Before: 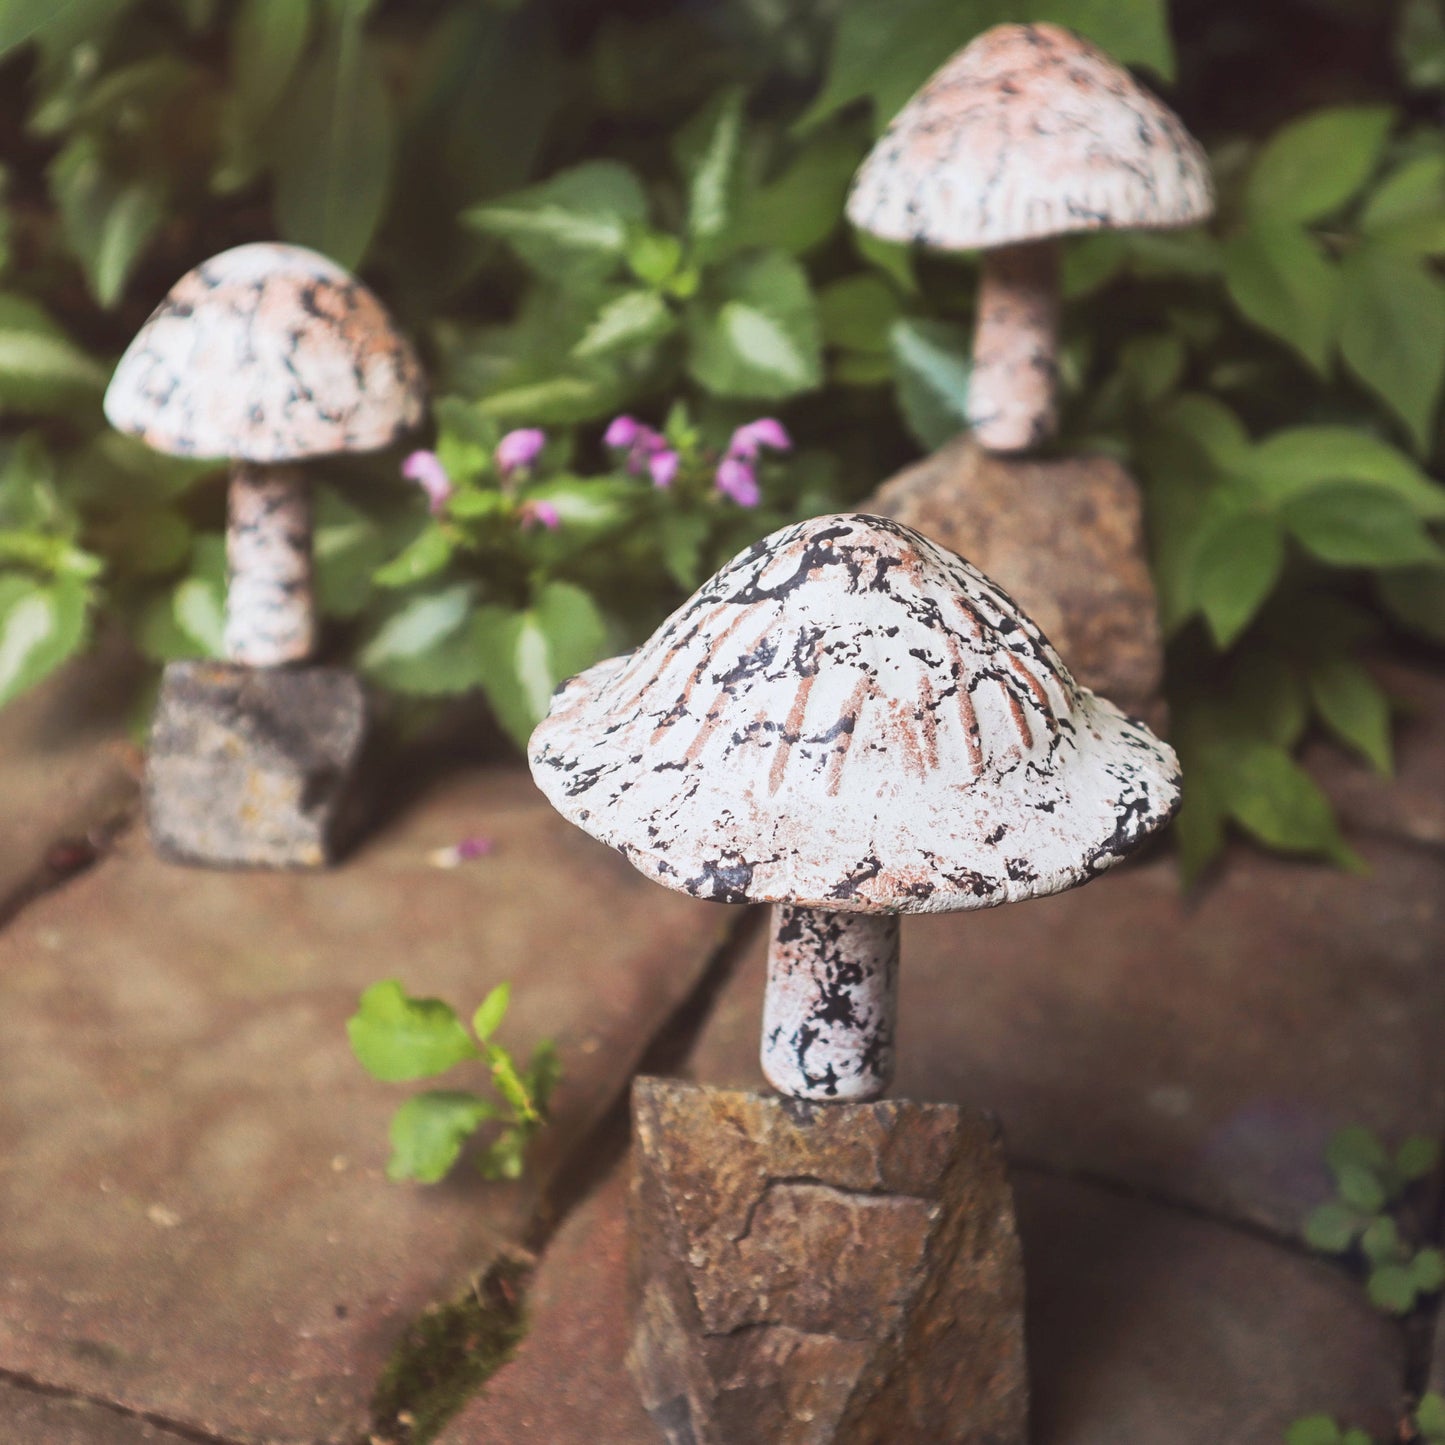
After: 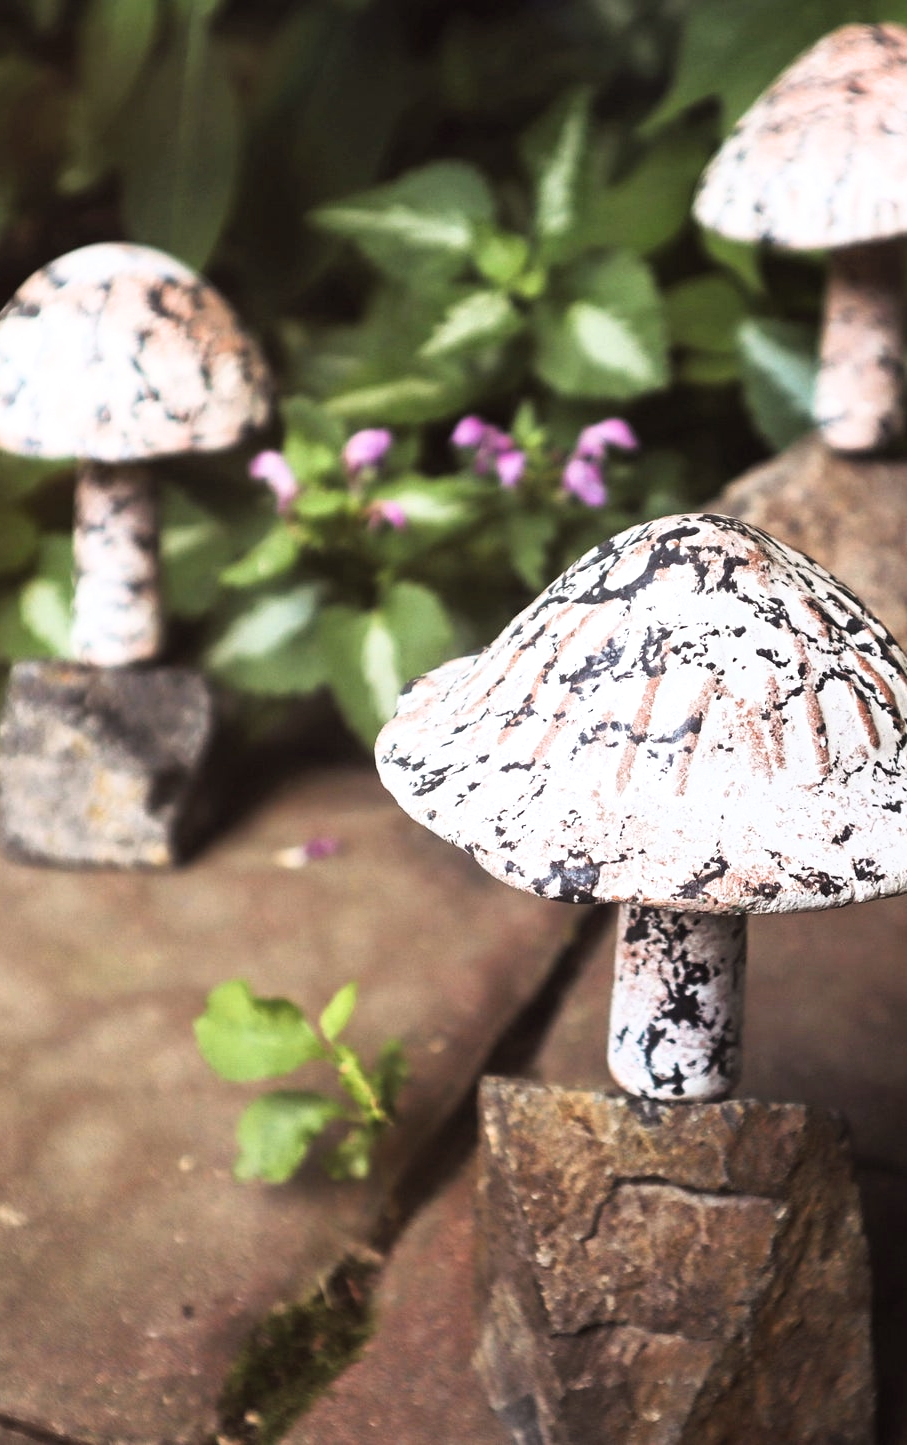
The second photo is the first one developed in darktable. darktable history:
filmic rgb: white relative exposure 2.2 EV, hardness 6.97
crop: left 10.644%, right 26.528%
